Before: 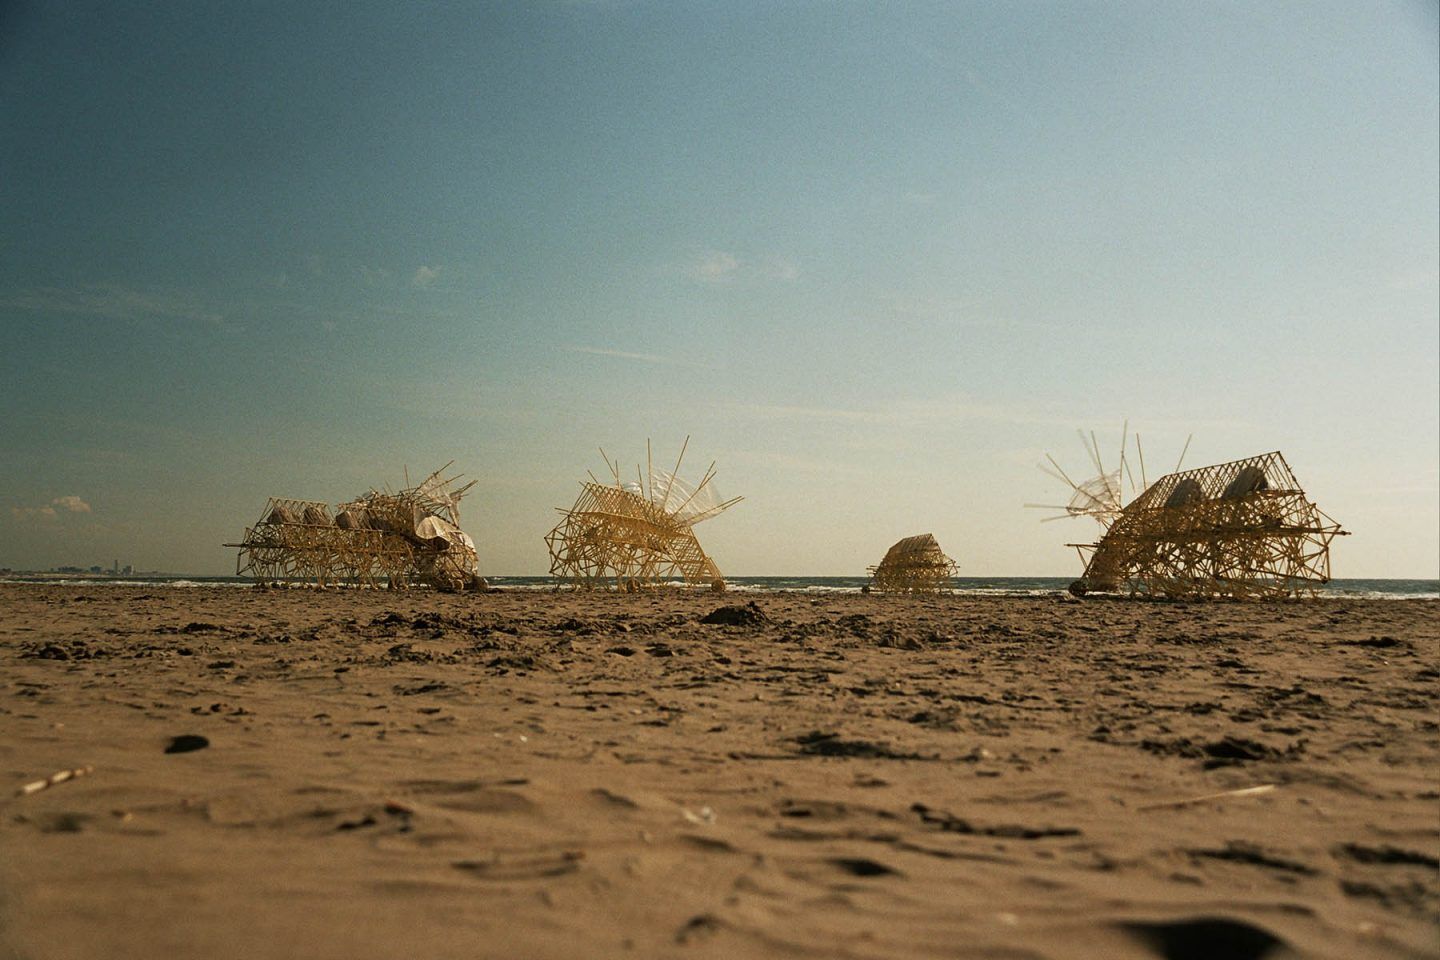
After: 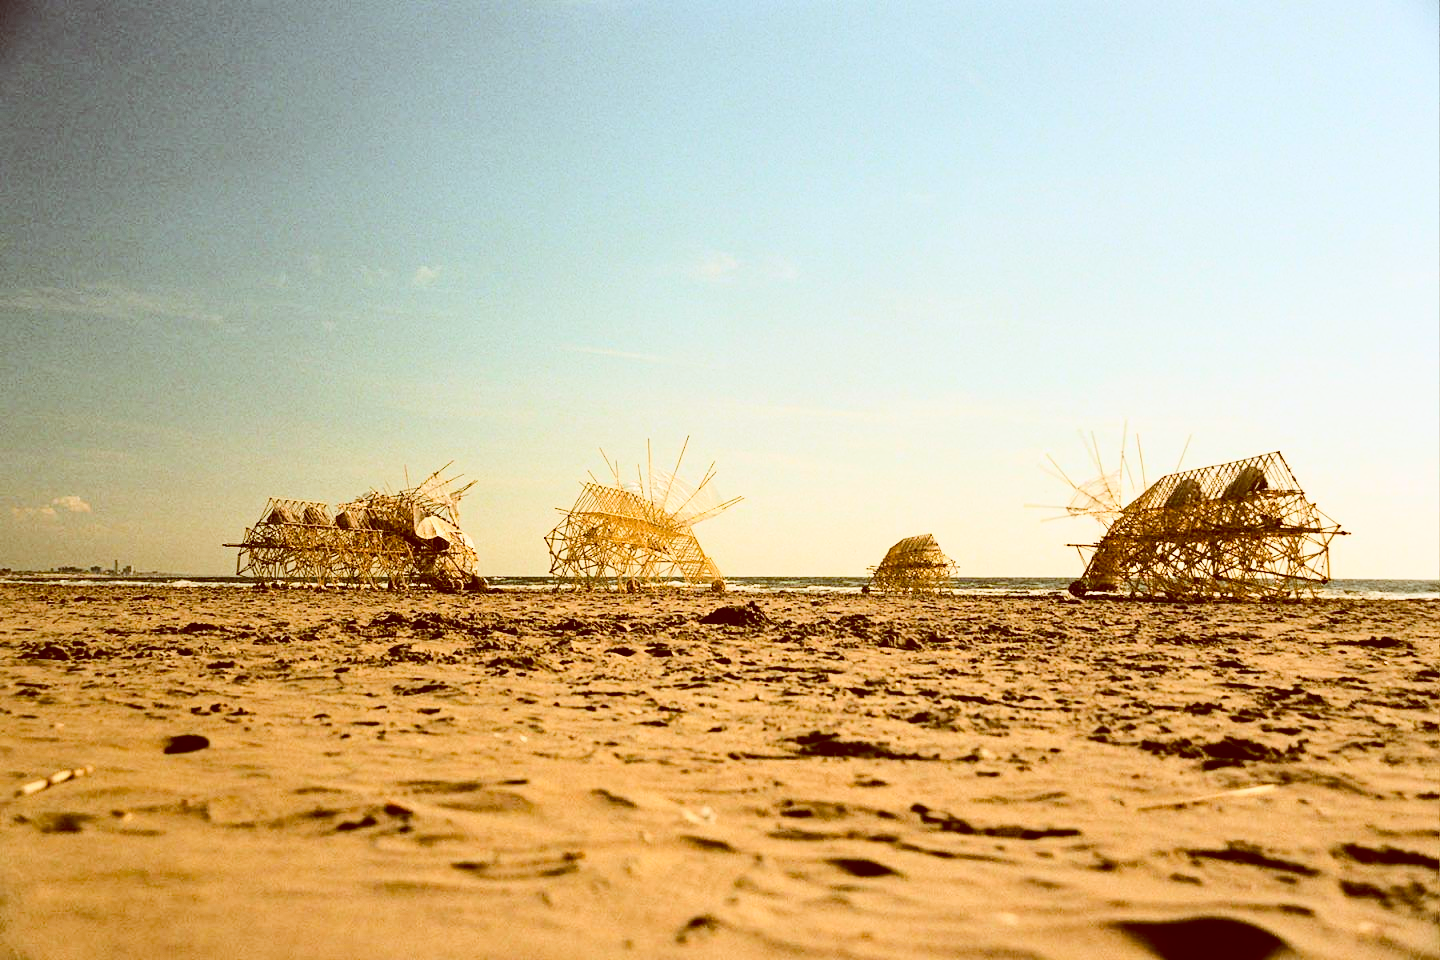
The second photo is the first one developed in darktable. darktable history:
contrast brightness saturation: contrast 0.28
haze removal: compatibility mode true, adaptive false
base curve: curves: ch0 [(0, 0) (0.025, 0.046) (0.112, 0.277) (0.467, 0.74) (0.814, 0.929) (1, 0.942)]
color balance: lift [1, 1.011, 0.999, 0.989], gamma [1.109, 1.045, 1.039, 0.955], gain [0.917, 0.936, 0.952, 1.064], contrast 2.32%, contrast fulcrum 19%, output saturation 101%
